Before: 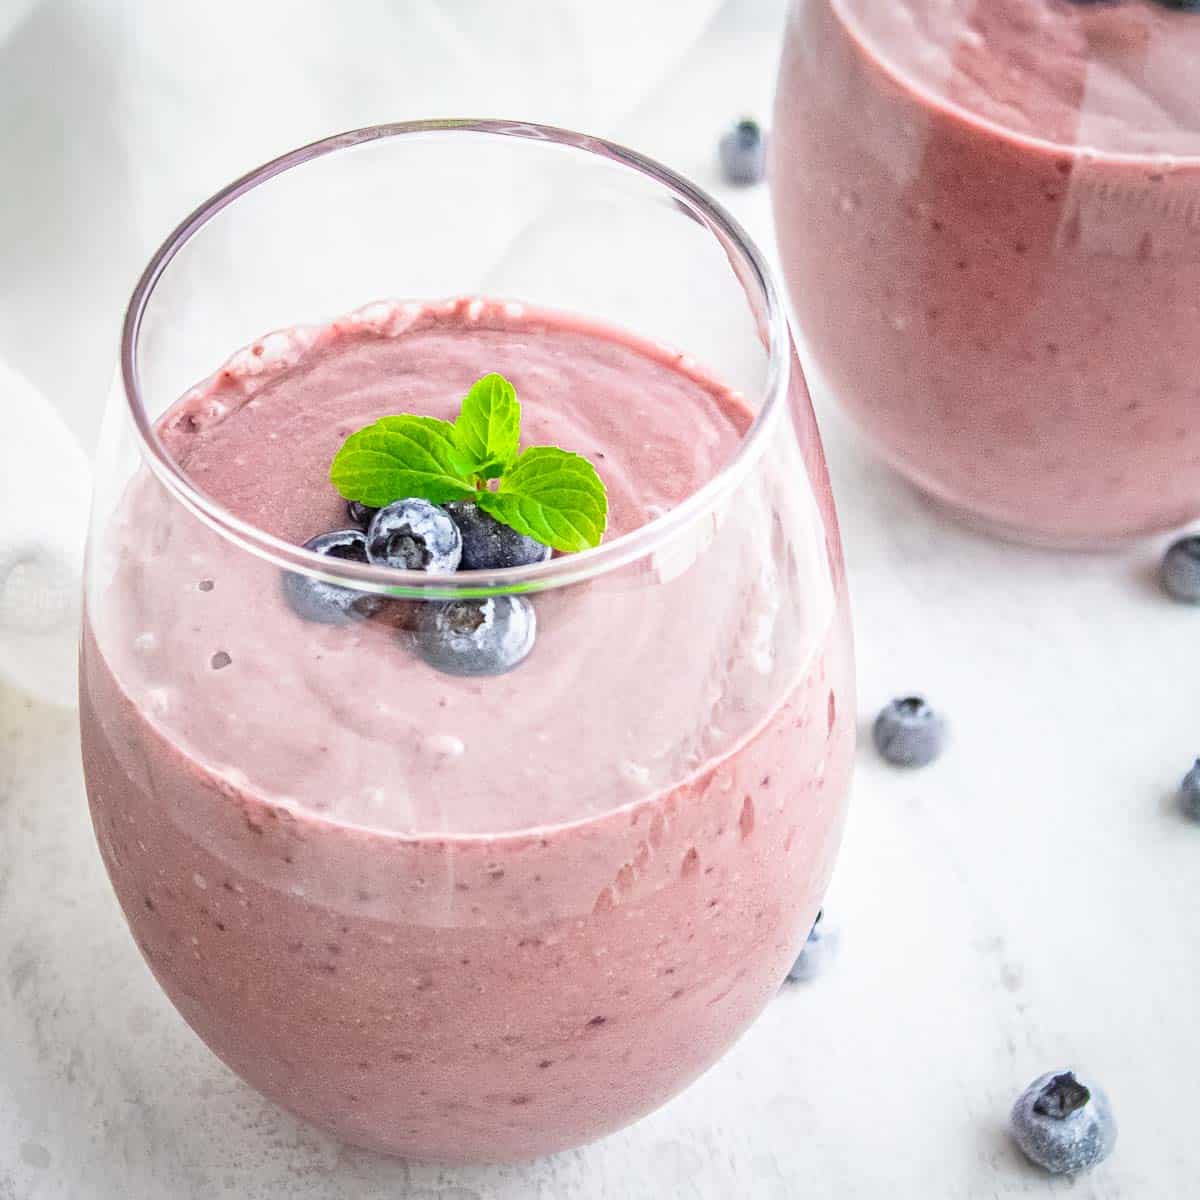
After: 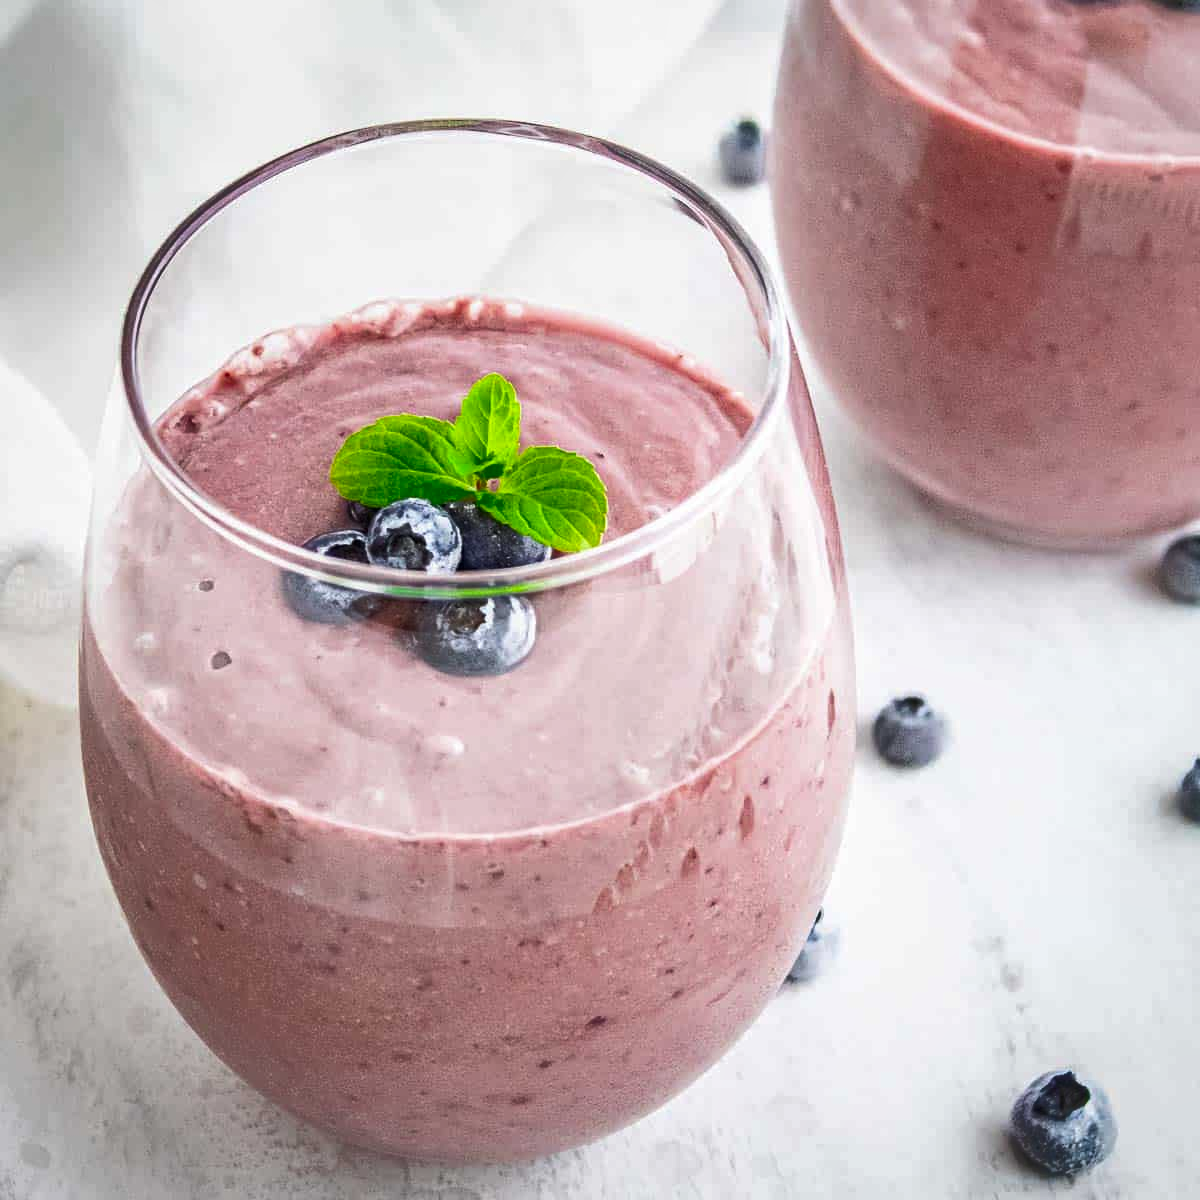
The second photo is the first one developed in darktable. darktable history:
shadows and highlights: radius 266.46, soften with gaussian
